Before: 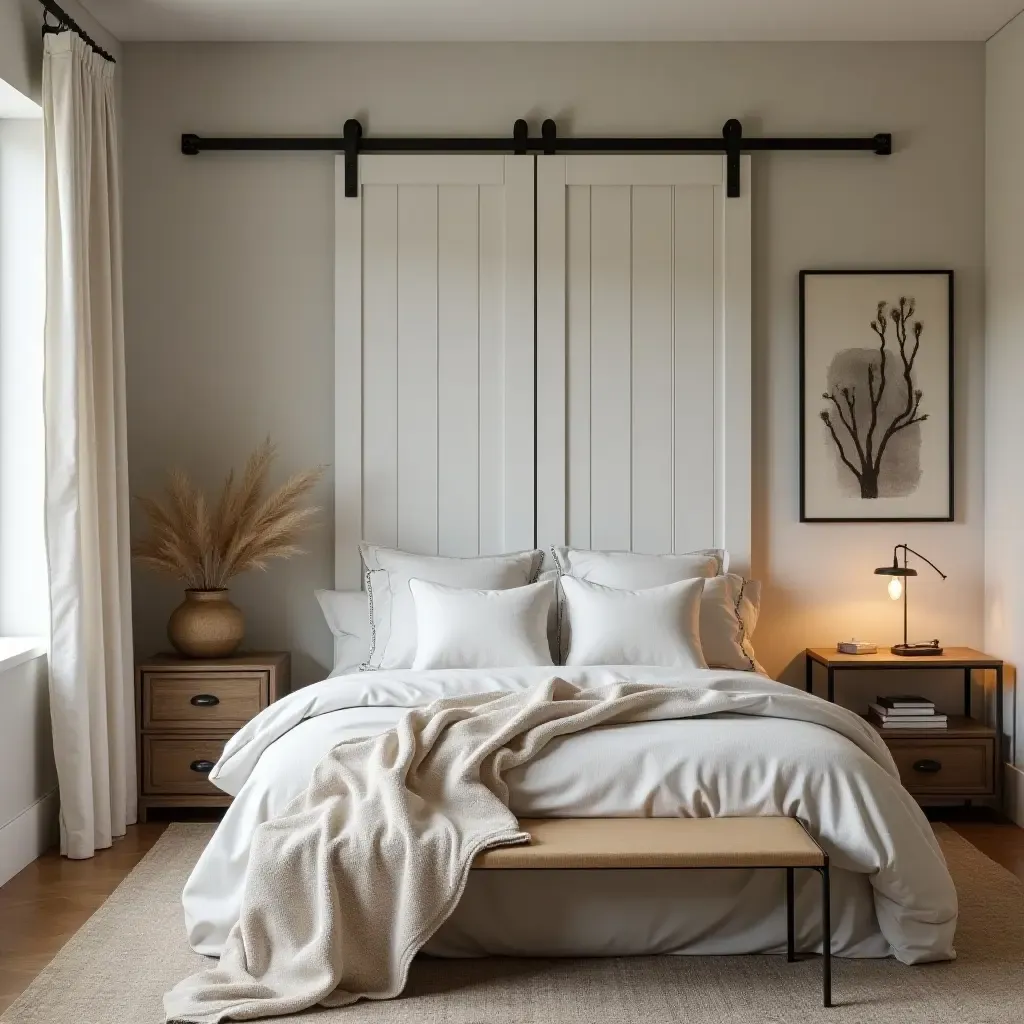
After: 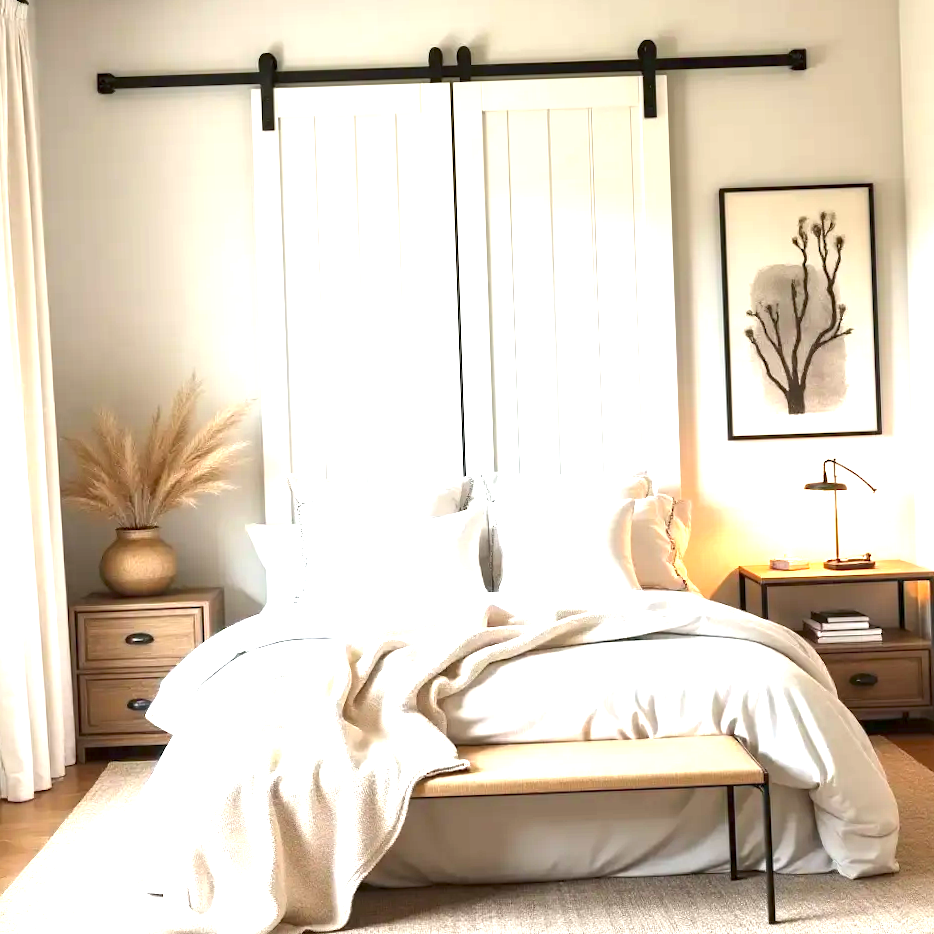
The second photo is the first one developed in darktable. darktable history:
exposure: exposure 2 EV, compensate highlight preservation false
crop and rotate: angle 1.96°, left 5.673%, top 5.673%
